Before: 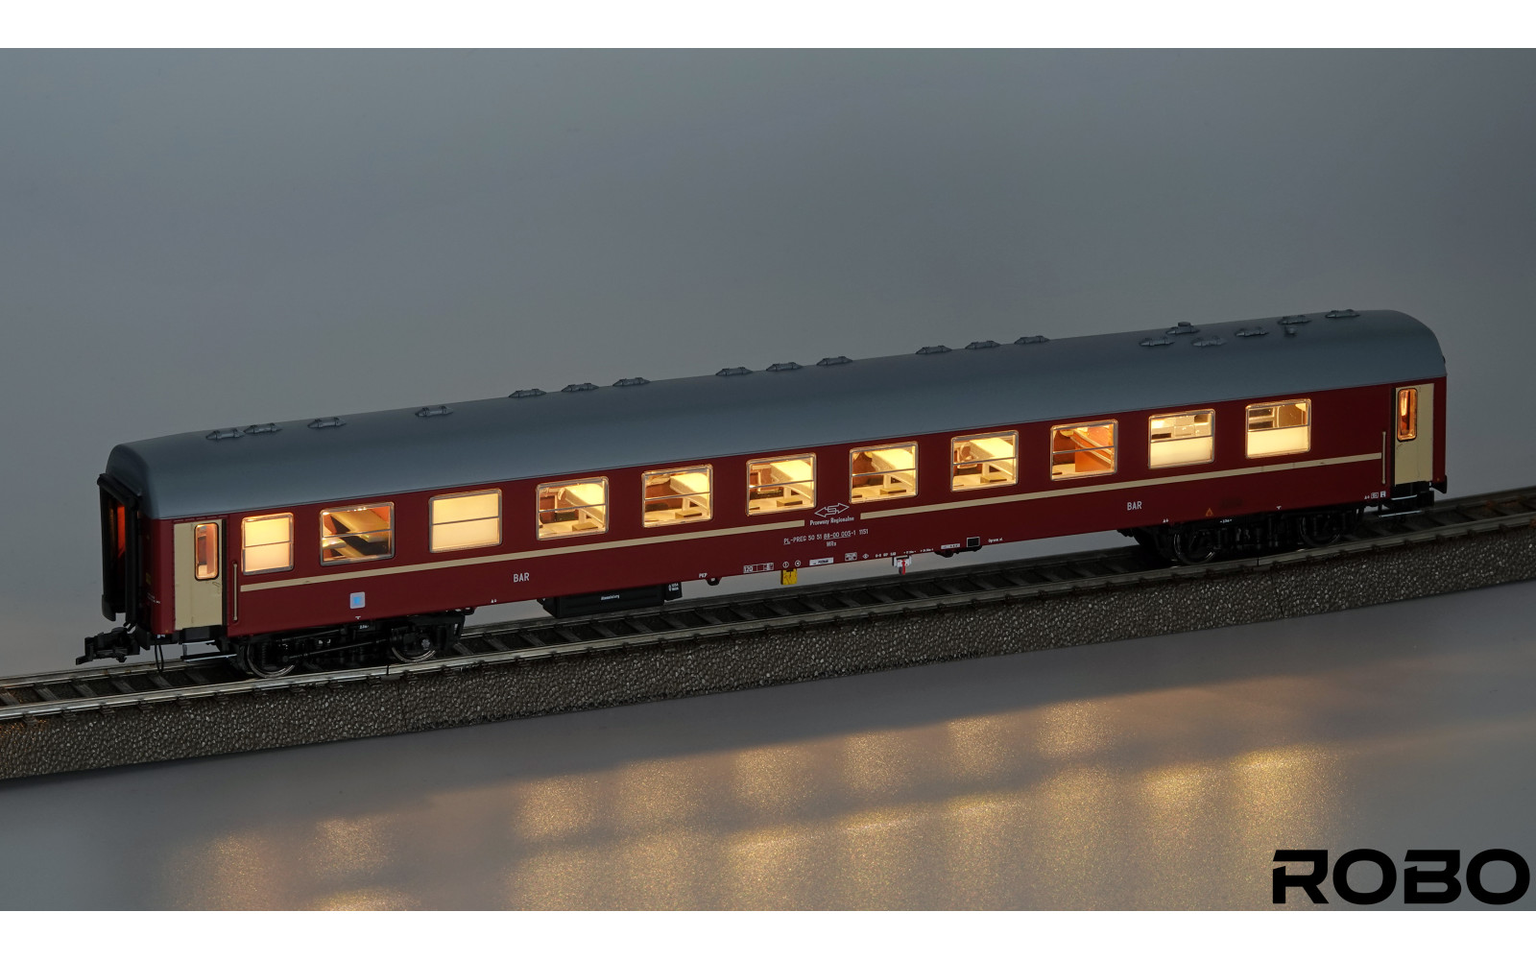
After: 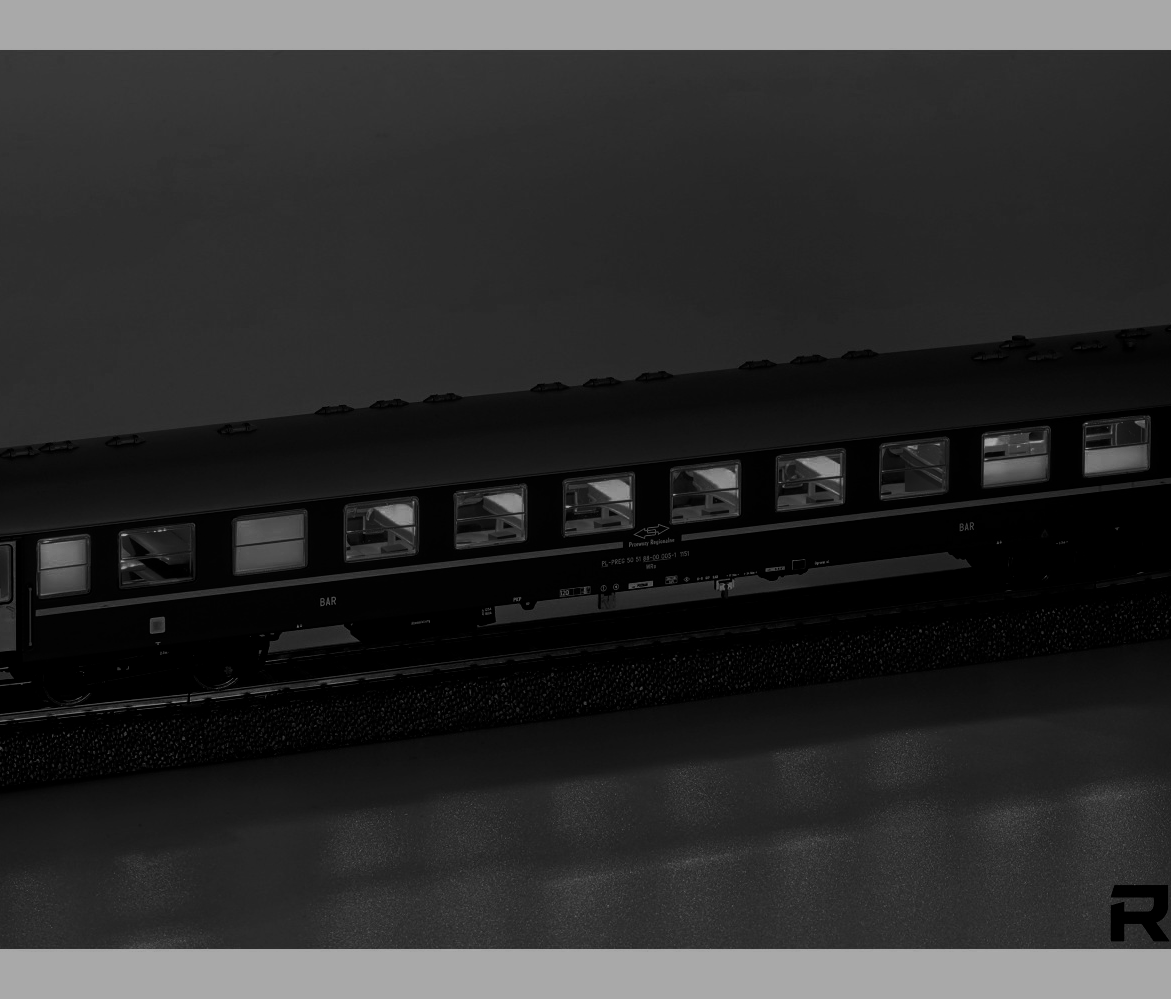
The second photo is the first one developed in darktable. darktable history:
crop: left 13.443%, right 13.31%
contrast brightness saturation: contrast 0.09, brightness -0.59, saturation 0.17
filmic rgb: black relative exposure -7.15 EV, white relative exposure 5.36 EV, hardness 3.02, color science v6 (2022)
color zones: curves: ch0 [(0.002, 0.429) (0.121, 0.212) (0.198, 0.113) (0.276, 0.344) (0.331, 0.541) (0.41, 0.56) (0.482, 0.289) (0.619, 0.227) (0.721, 0.18) (0.821, 0.435) (0.928, 0.555) (1, 0.587)]; ch1 [(0, 0) (0.143, 0) (0.286, 0) (0.429, 0) (0.571, 0) (0.714, 0) (0.857, 0)]
